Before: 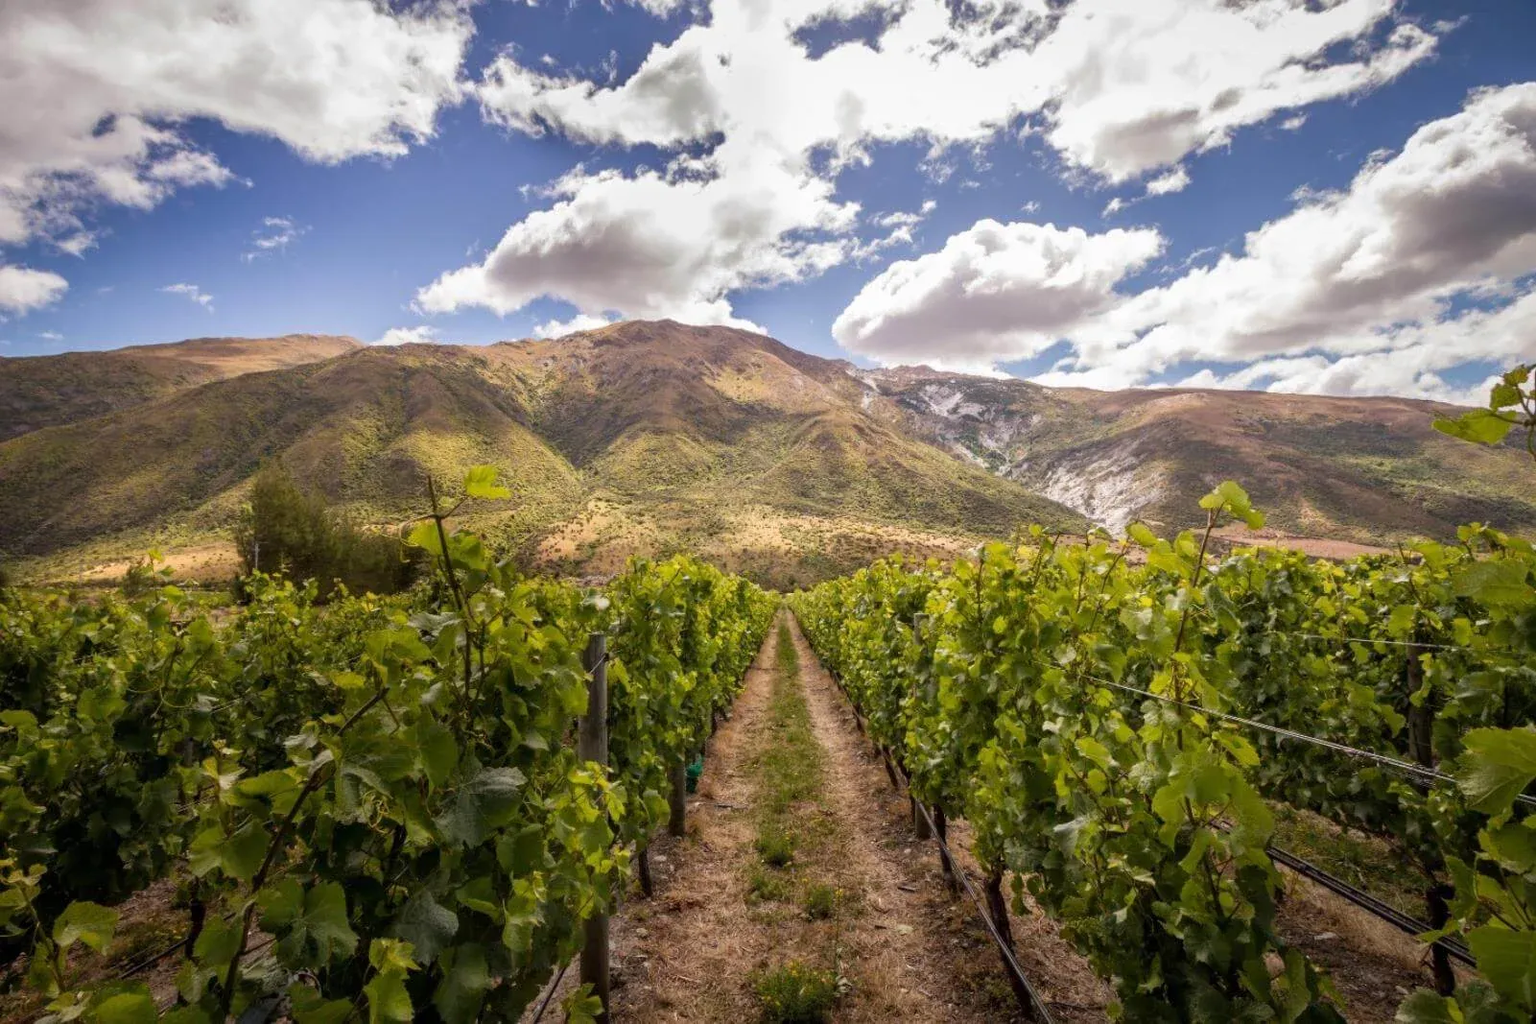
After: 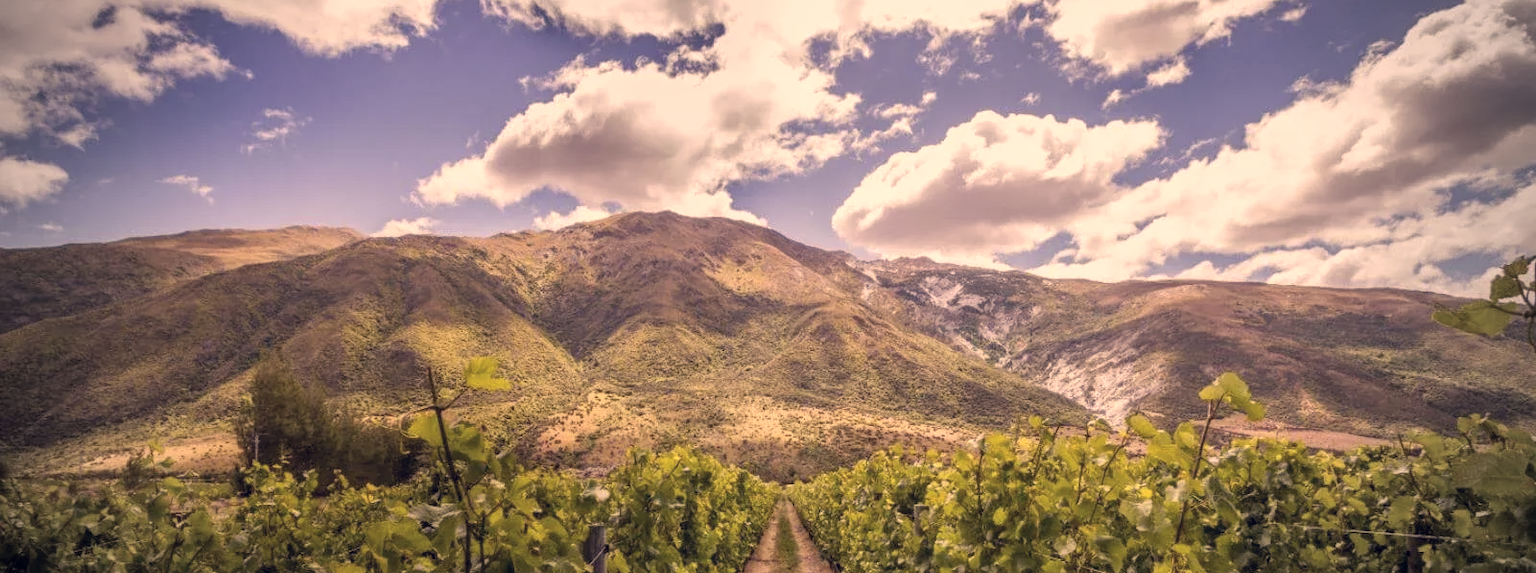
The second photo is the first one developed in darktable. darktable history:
color correction: highlights a* 19.59, highlights b* 27.49, shadows a* 3.46, shadows b* -17.28, saturation 0.73
local contrast: detail 110%
crop and rotate: top 10.605%, bottom 33.274%
vignetting: fall-off start 71.74%
